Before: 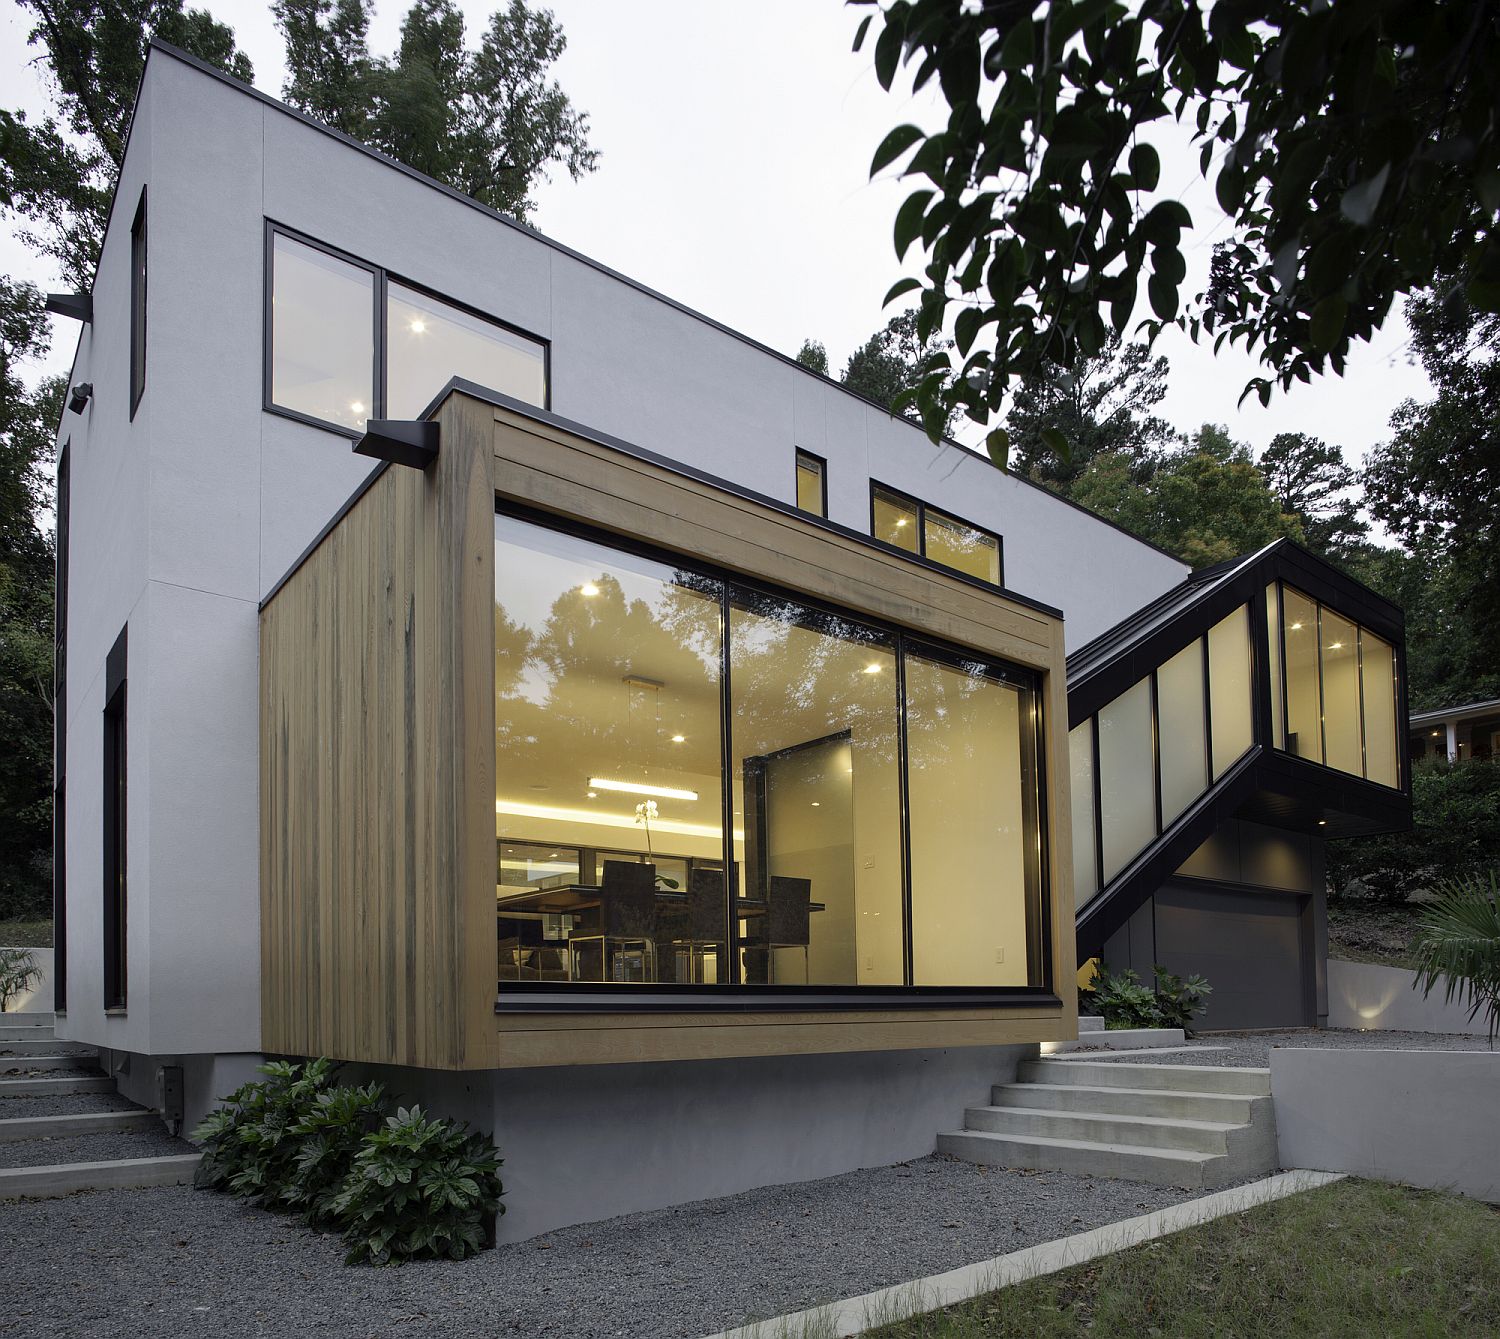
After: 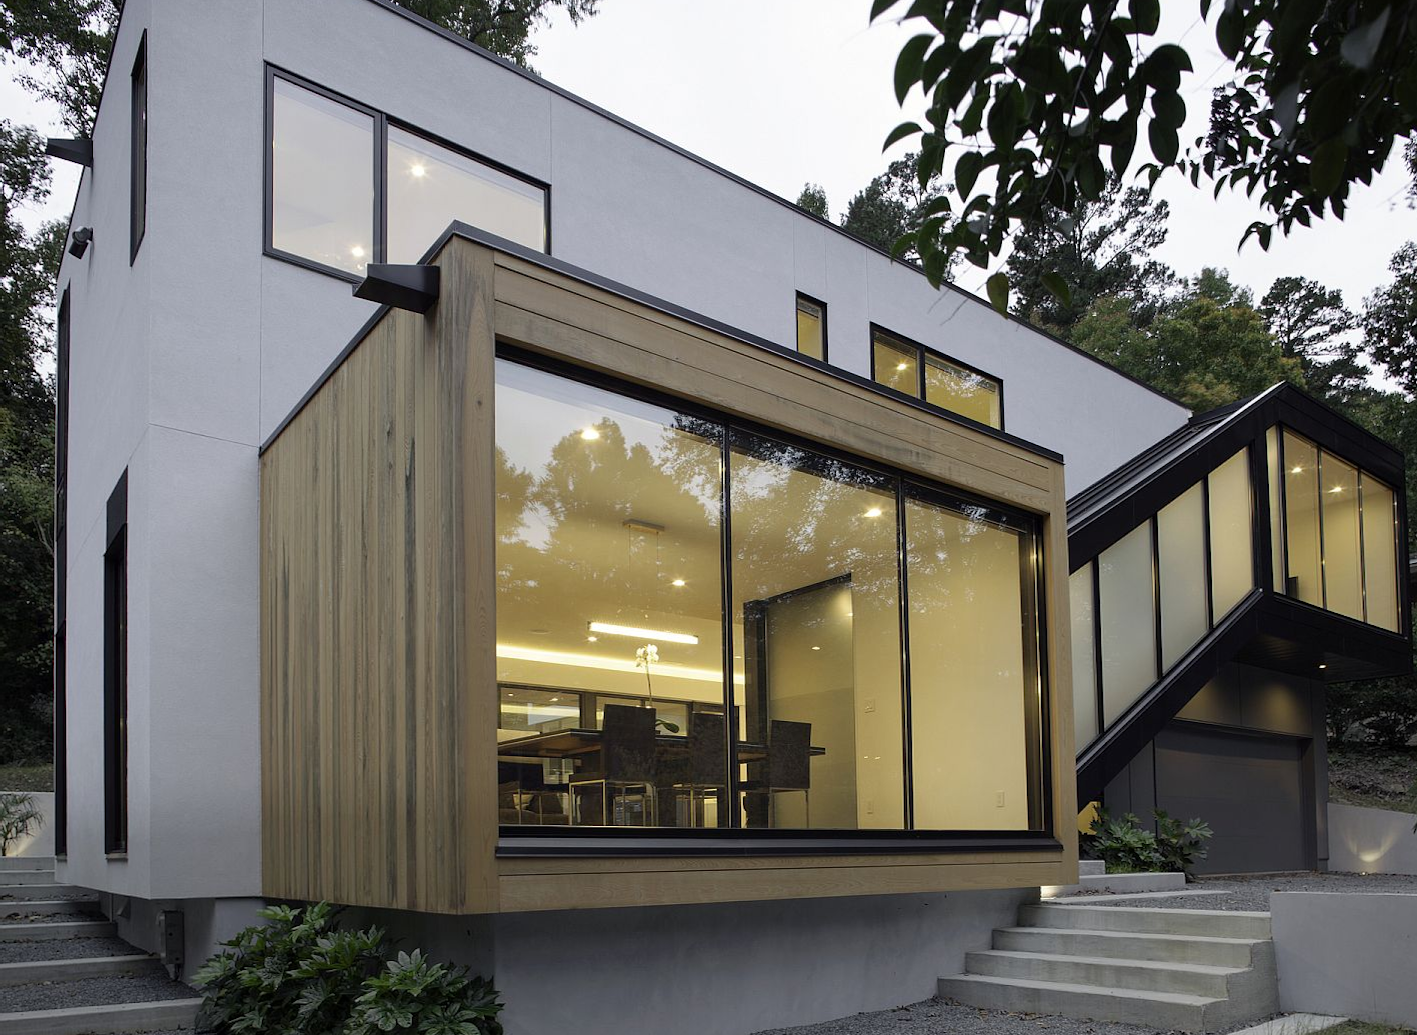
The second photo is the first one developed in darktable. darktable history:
crop and rotate: angle 0.03°, top 11.686%, right 5.515%, bottom 11.052%
